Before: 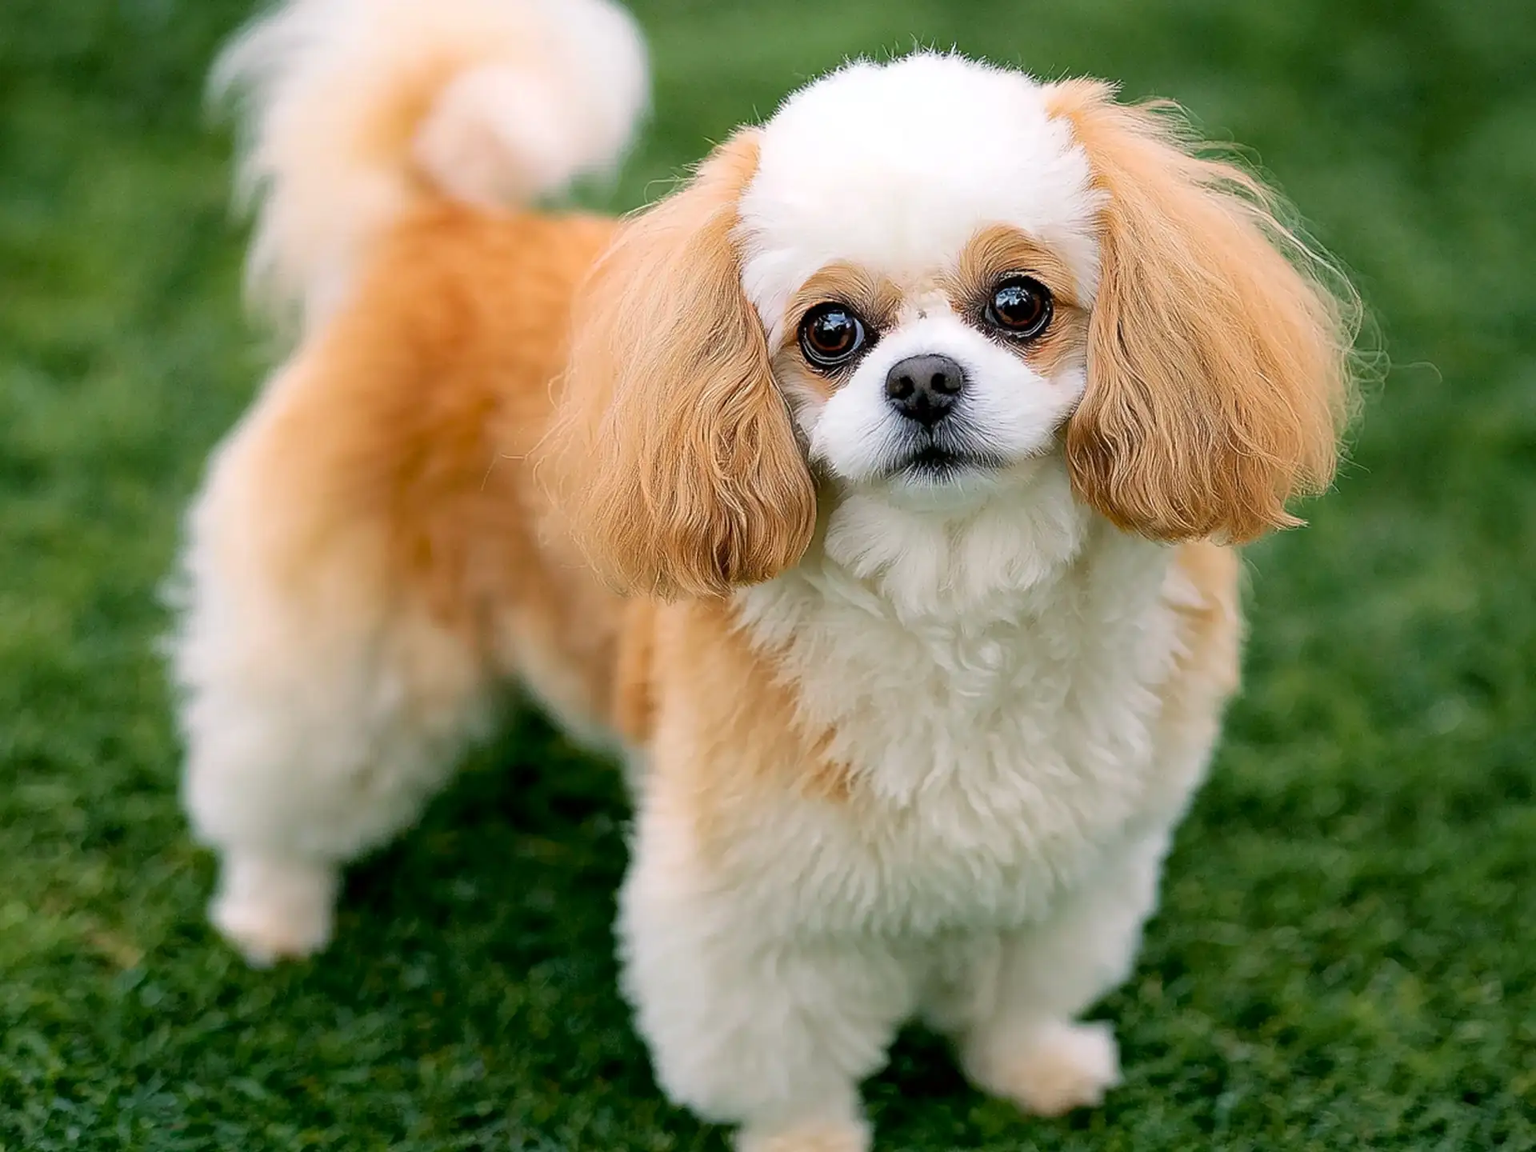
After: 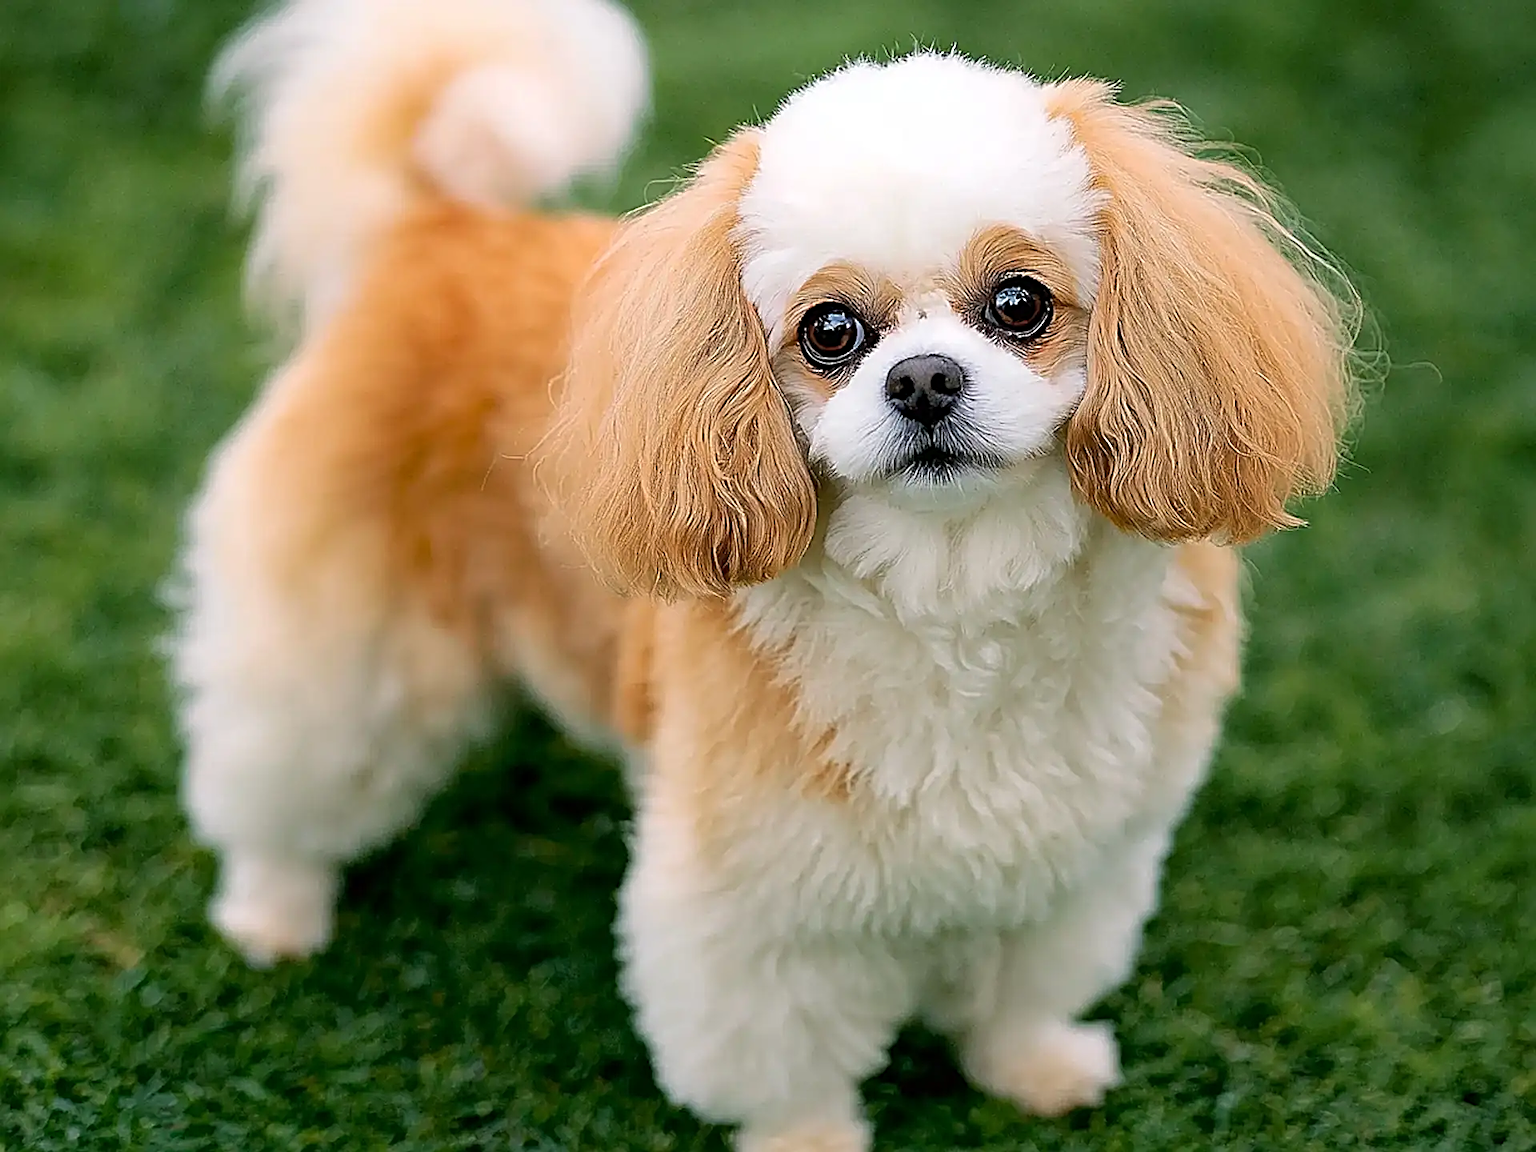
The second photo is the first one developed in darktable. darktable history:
sharpen: radius 3.009, amount 0.762
